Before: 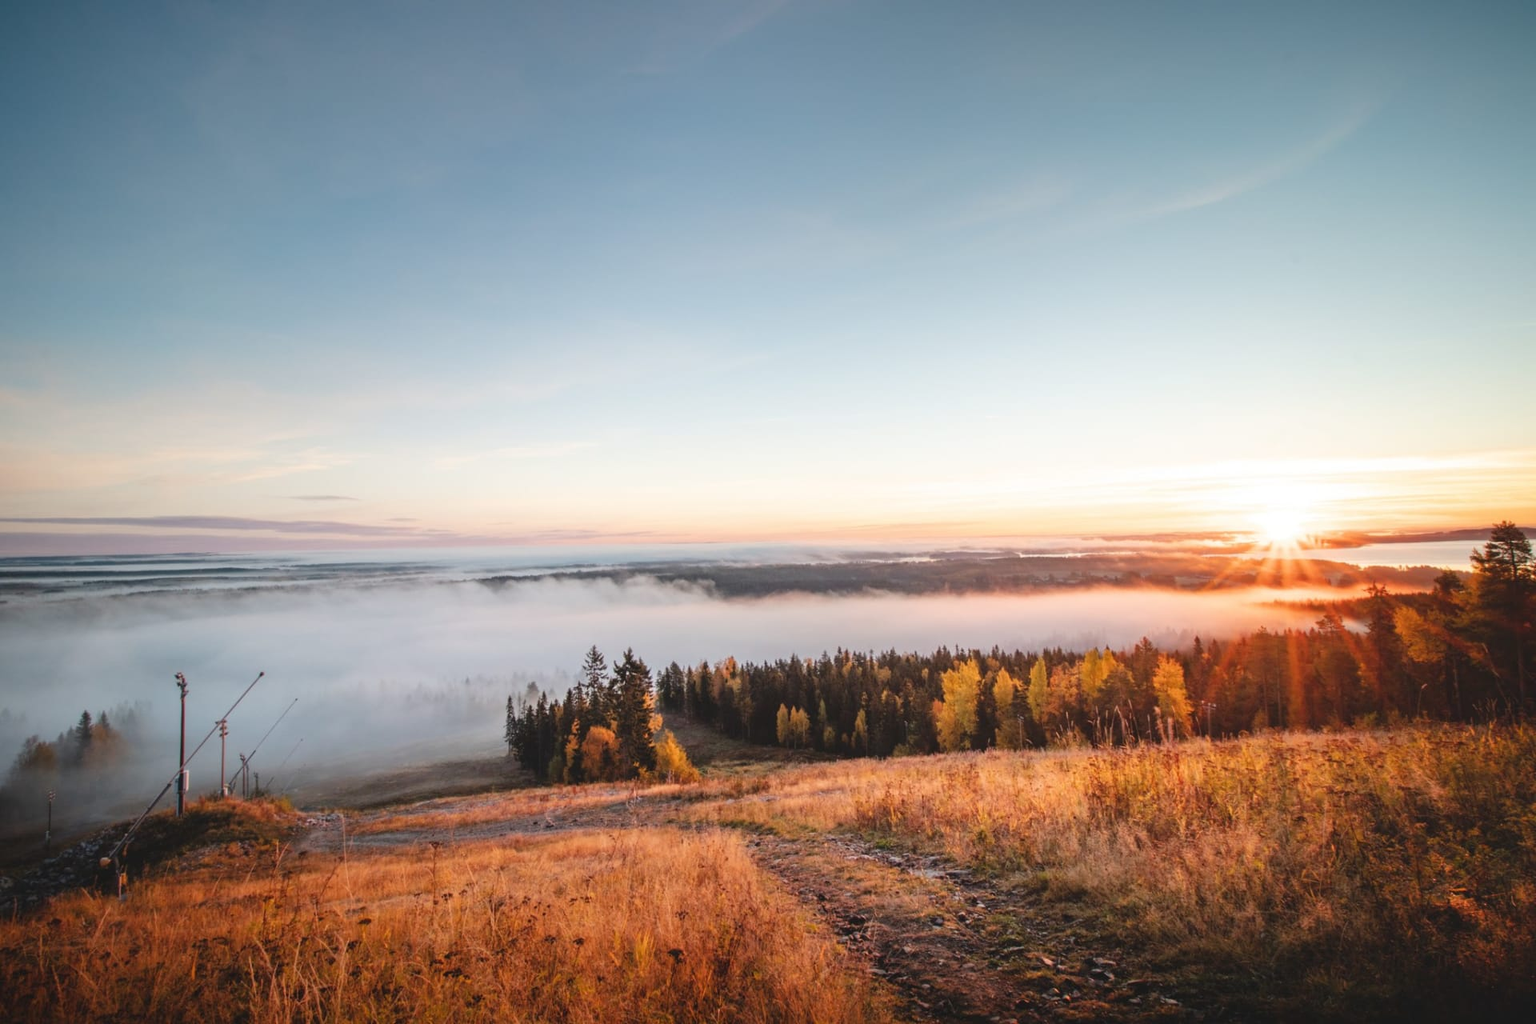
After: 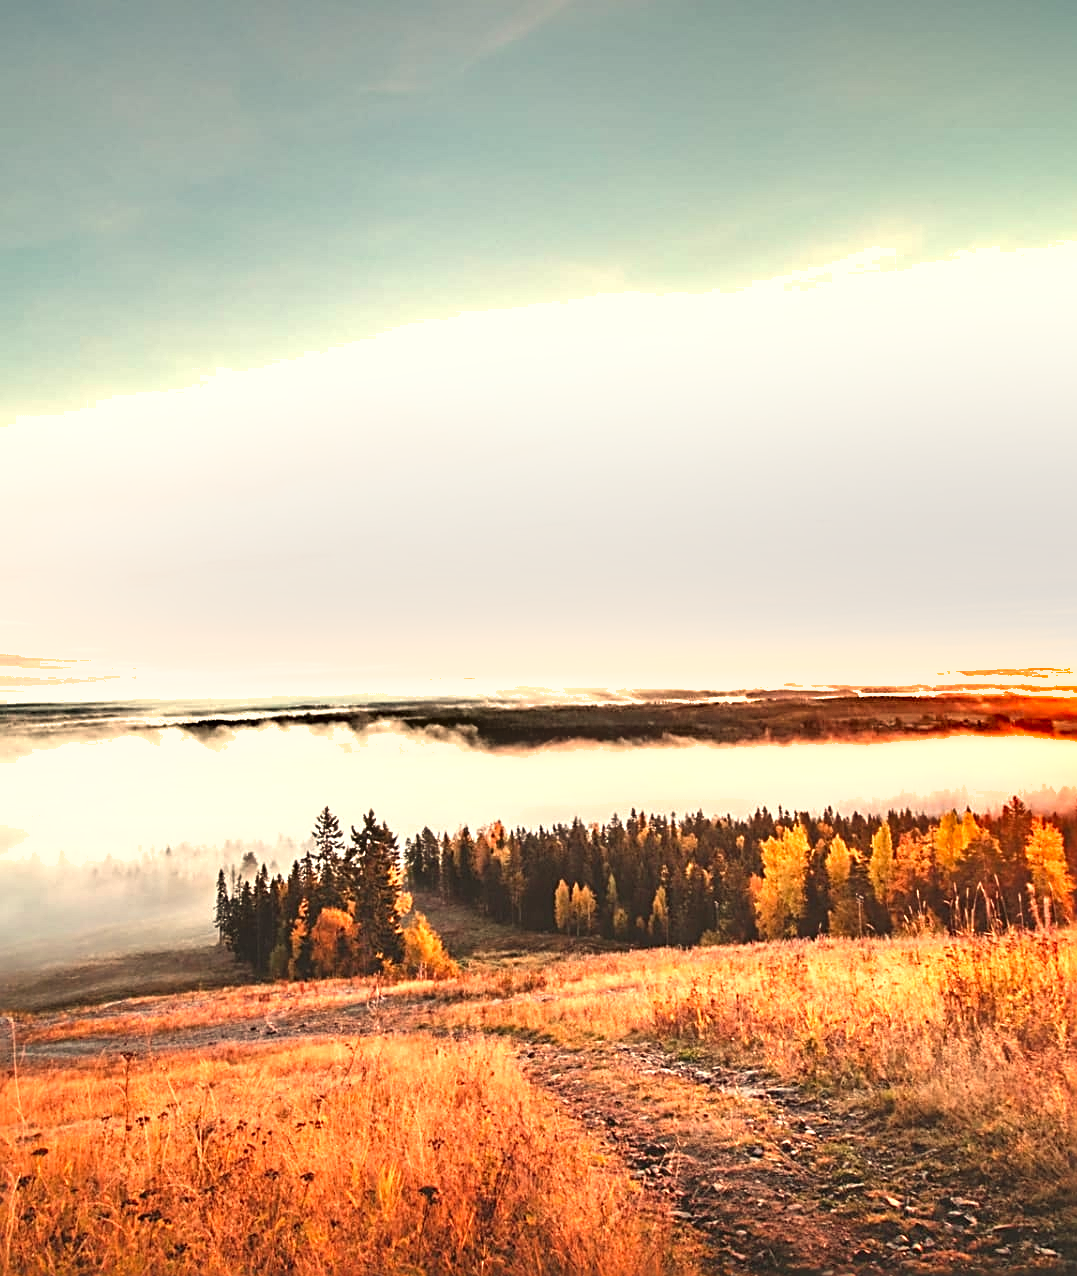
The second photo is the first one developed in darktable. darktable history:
white balance: red 1.123, blue 0.83
exposure: black level correction 0, exposure 1 EV, compensate exposure bias true, compensate highlight preservation false
shadows and highlights: soften with gaussian
sharpen: radius 2.584, amount 0.688
crop: left 21.674%, right 22.086%
